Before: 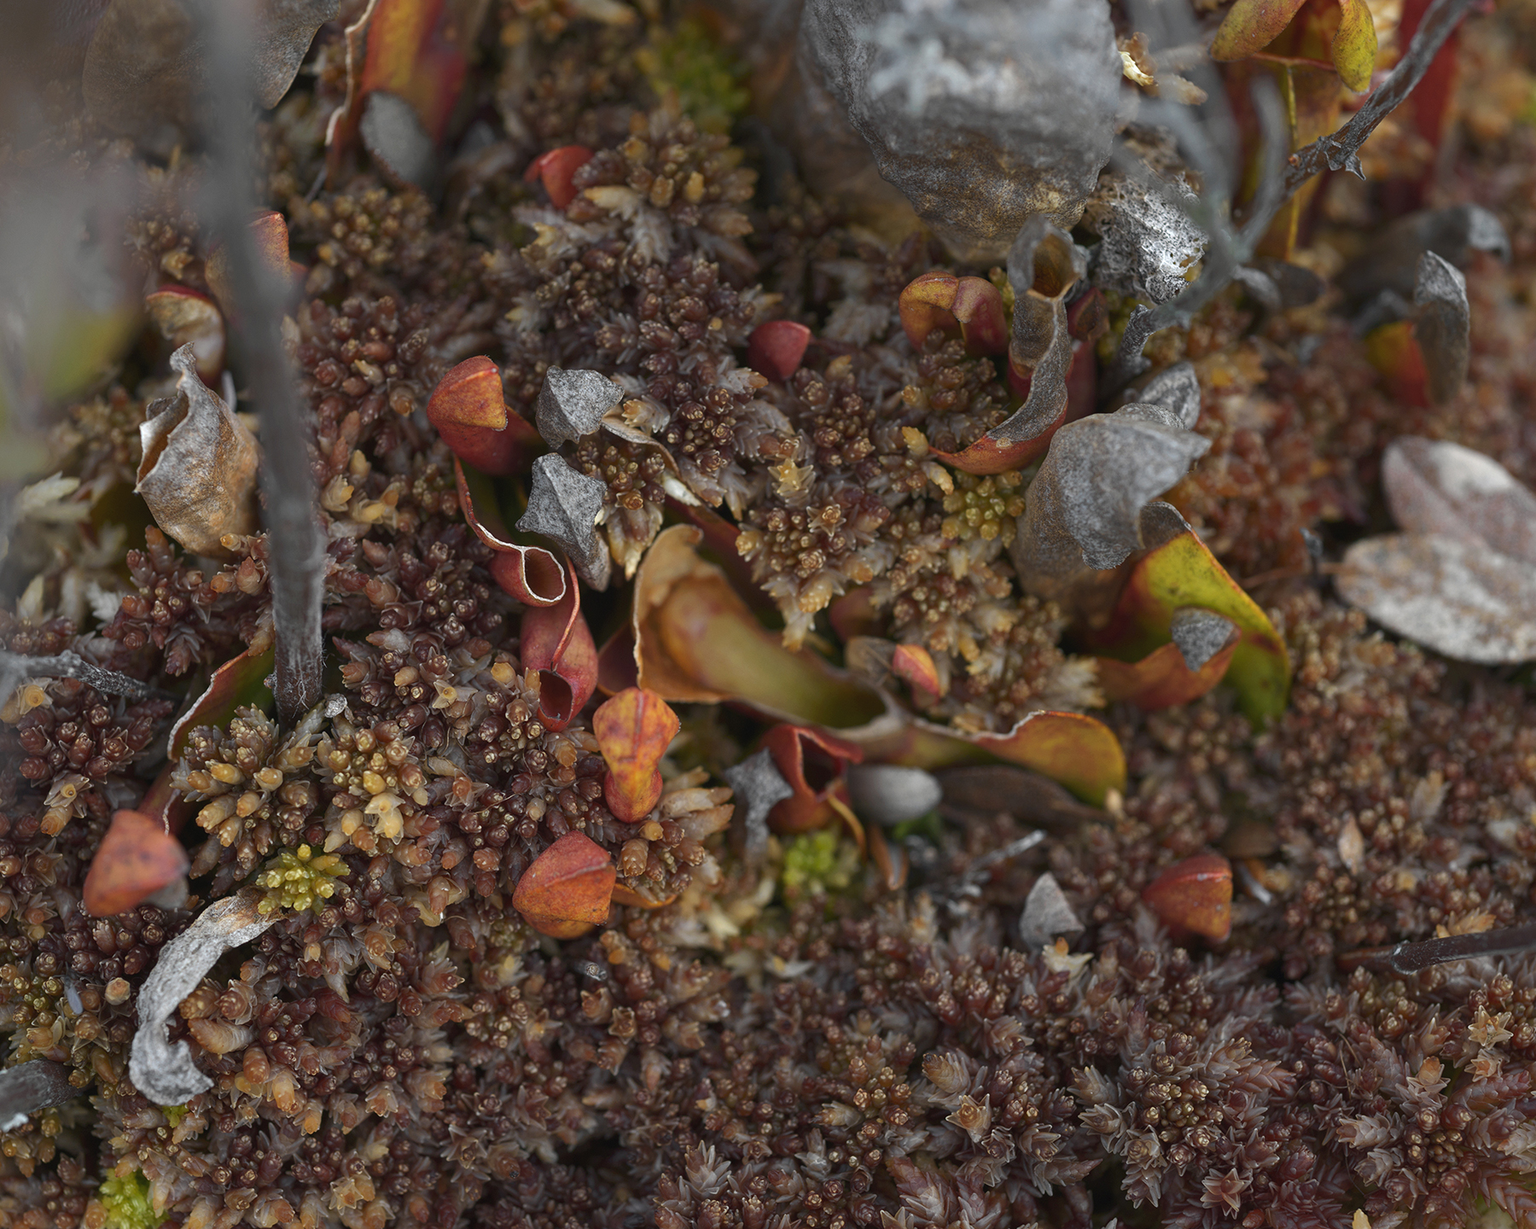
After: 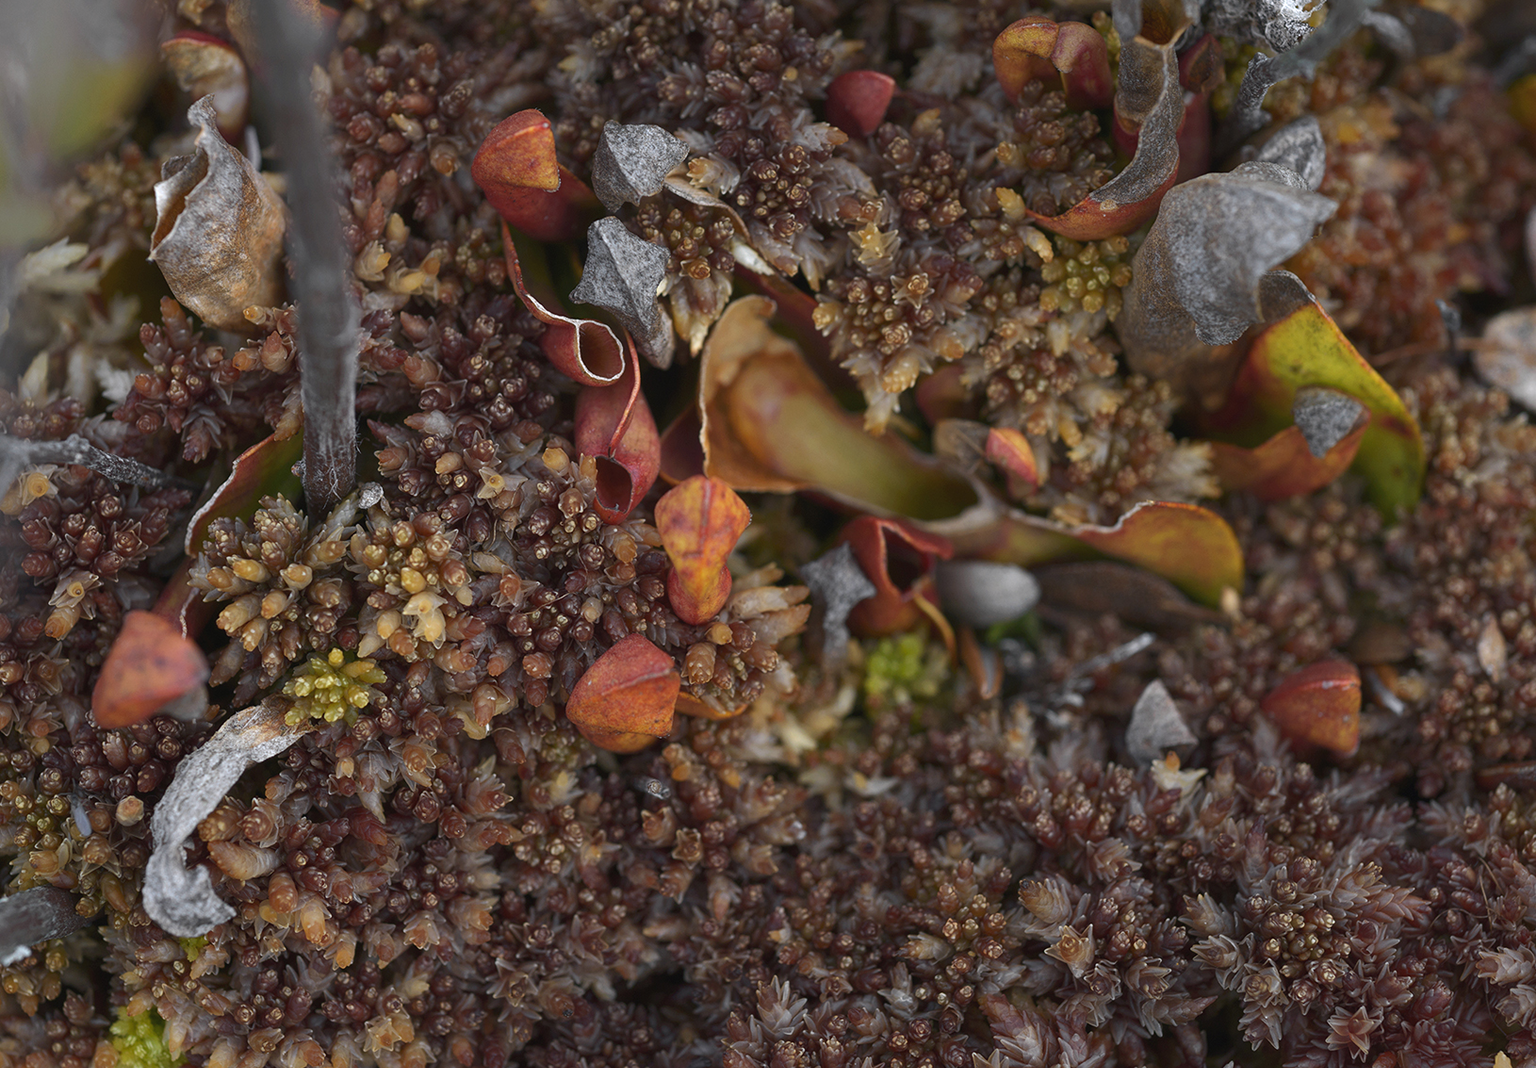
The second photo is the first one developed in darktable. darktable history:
crop: top 20.916%, right 9.437%, bottom 0.316%
white balance: red 1.004, blue 1.024
